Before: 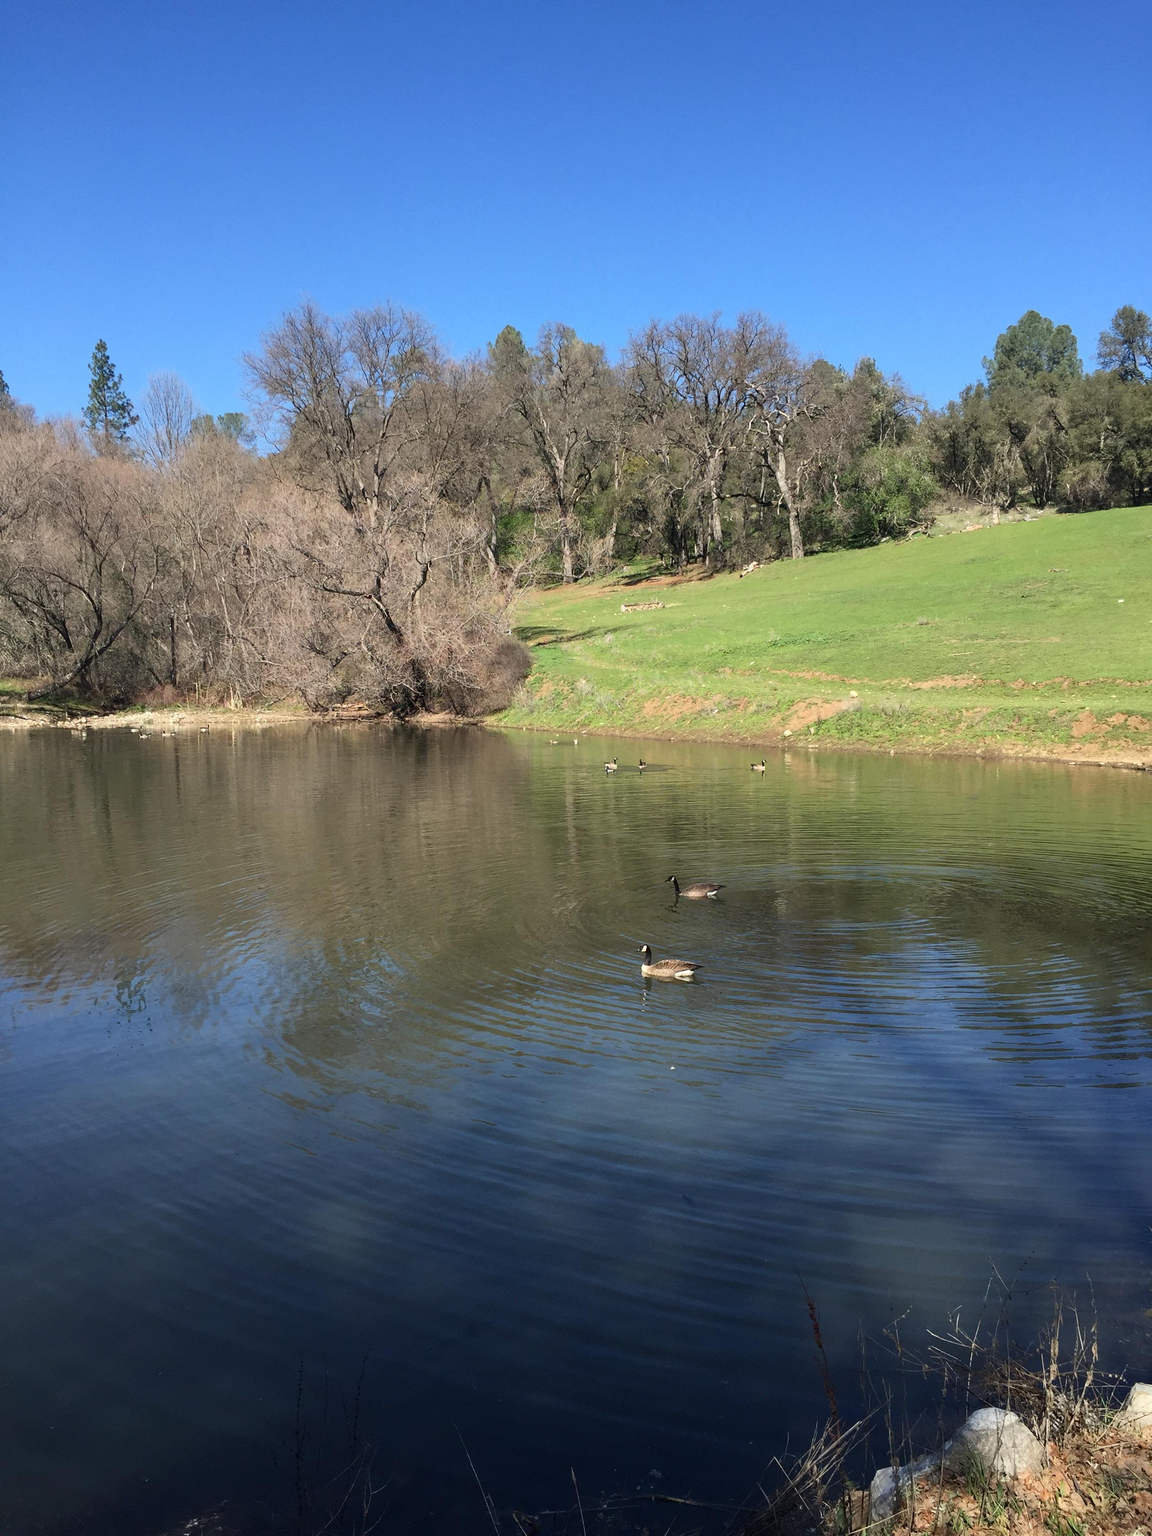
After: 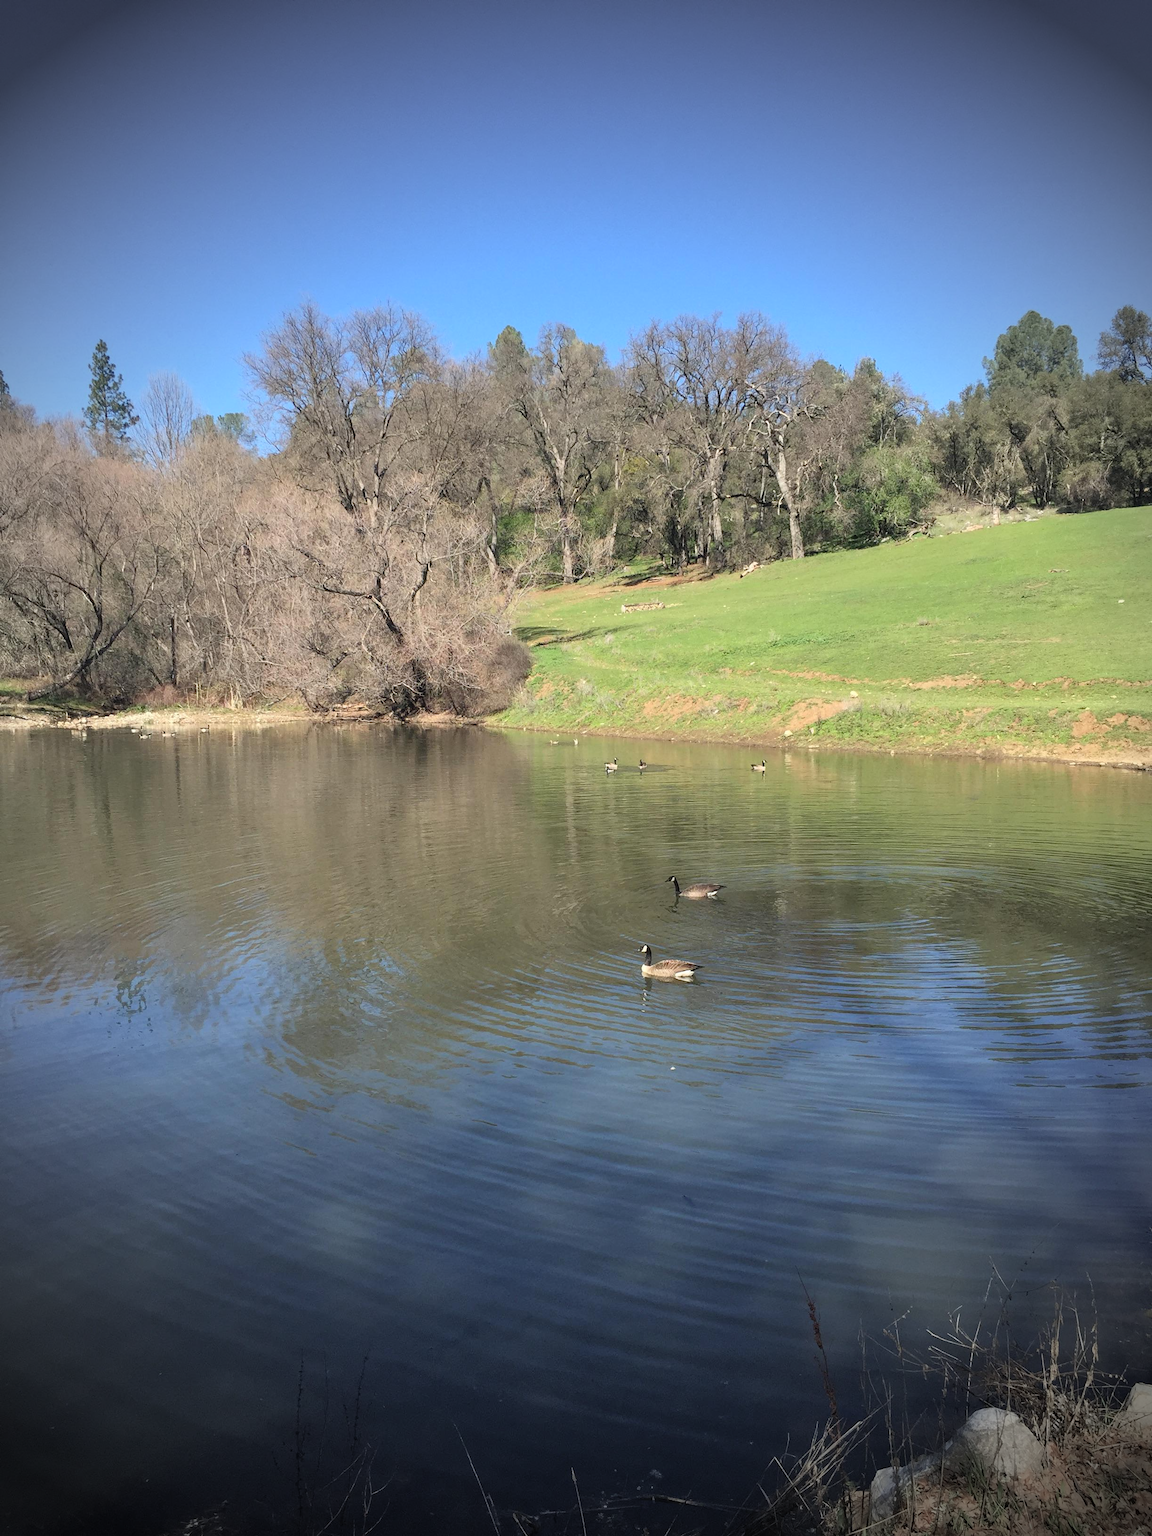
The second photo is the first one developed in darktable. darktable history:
contrast brightness saturation: brightness 0.122
shadows and highlights: shadows 36.16, highlights -27.59, soften with gaussian
vignetting: fall-off start 67.3%, brightness -0.855, width/height ratio 1.019, unbound false
